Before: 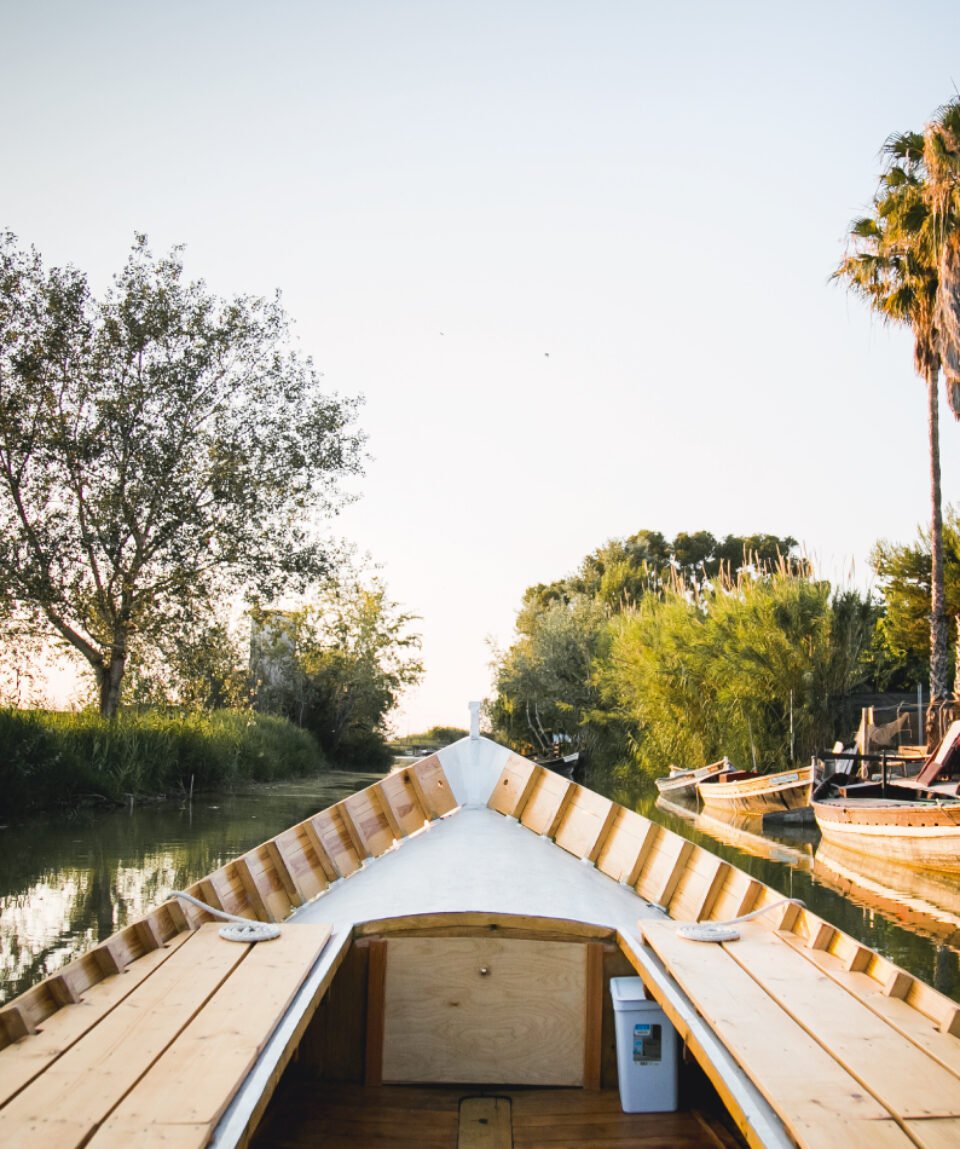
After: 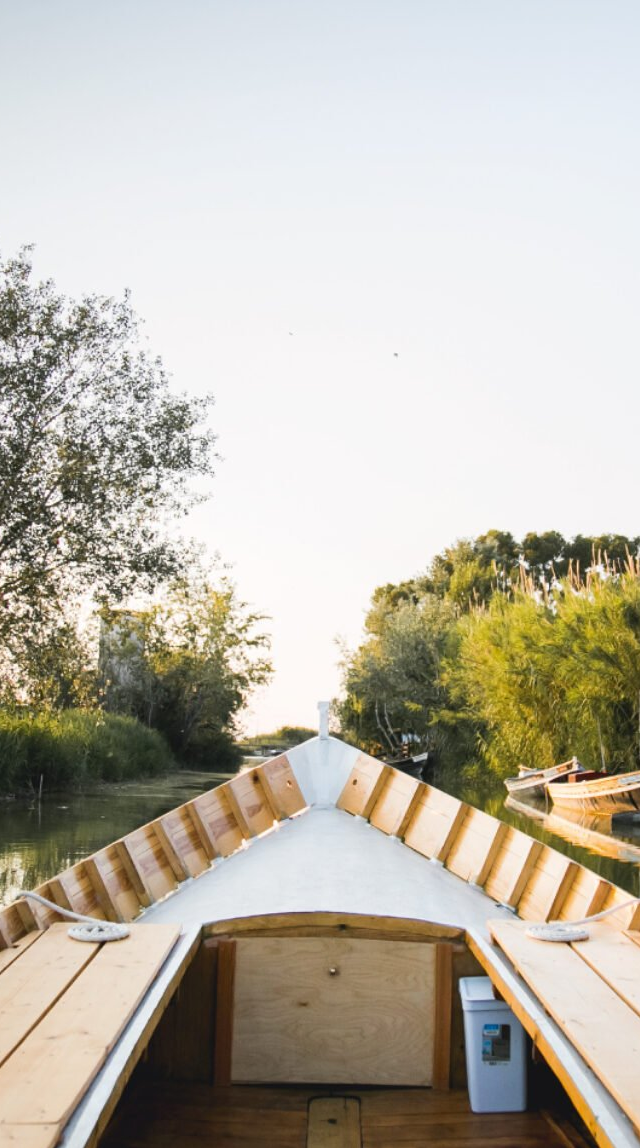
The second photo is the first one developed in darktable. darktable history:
crop and rotate: left 15.754%, right 17.579%
white balance: emerald 1
tone equalizer: on, module defaults
